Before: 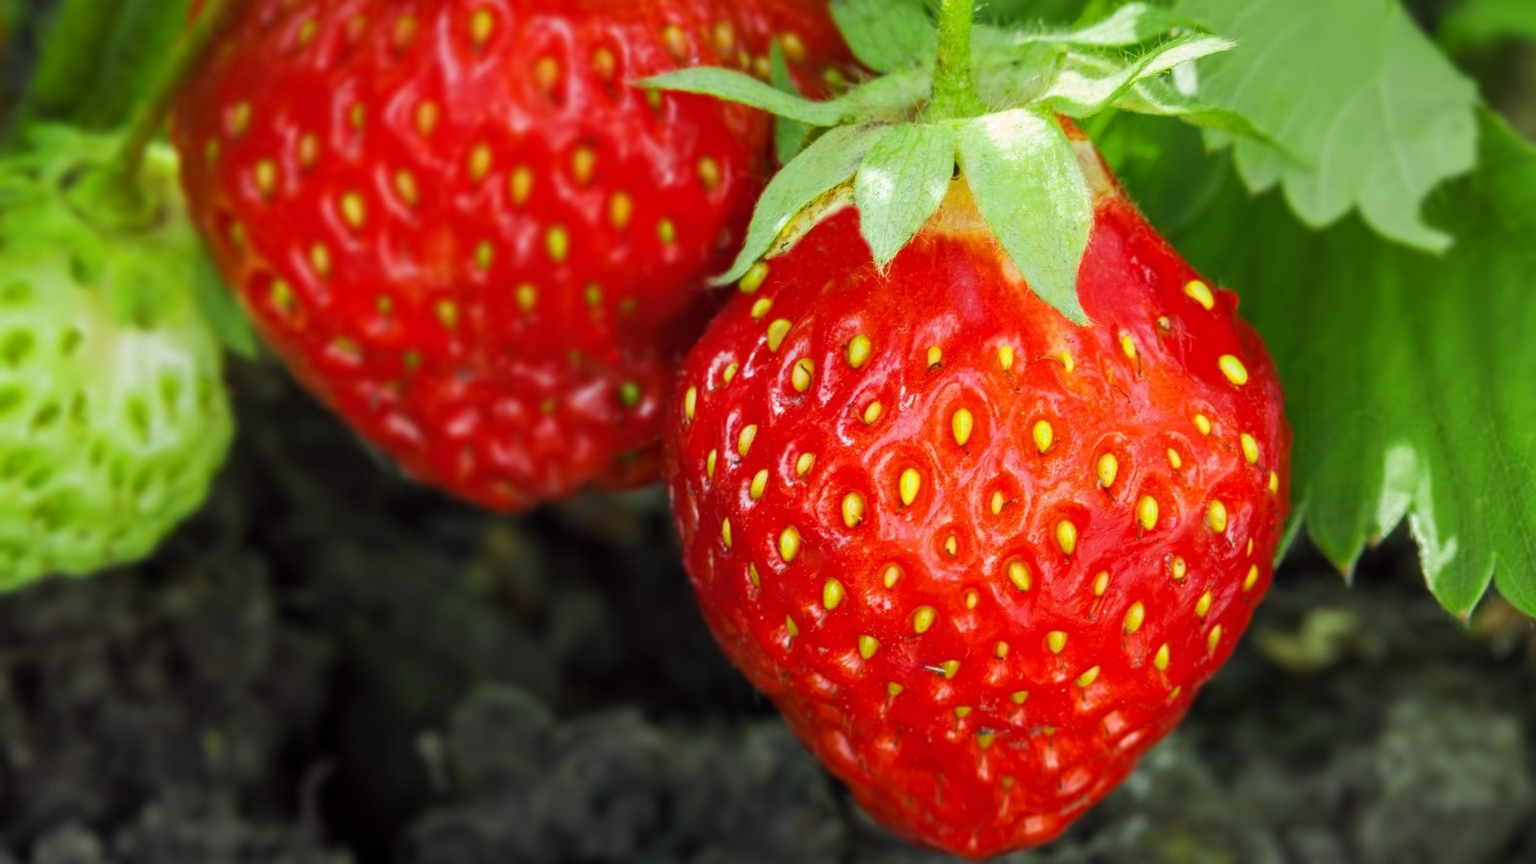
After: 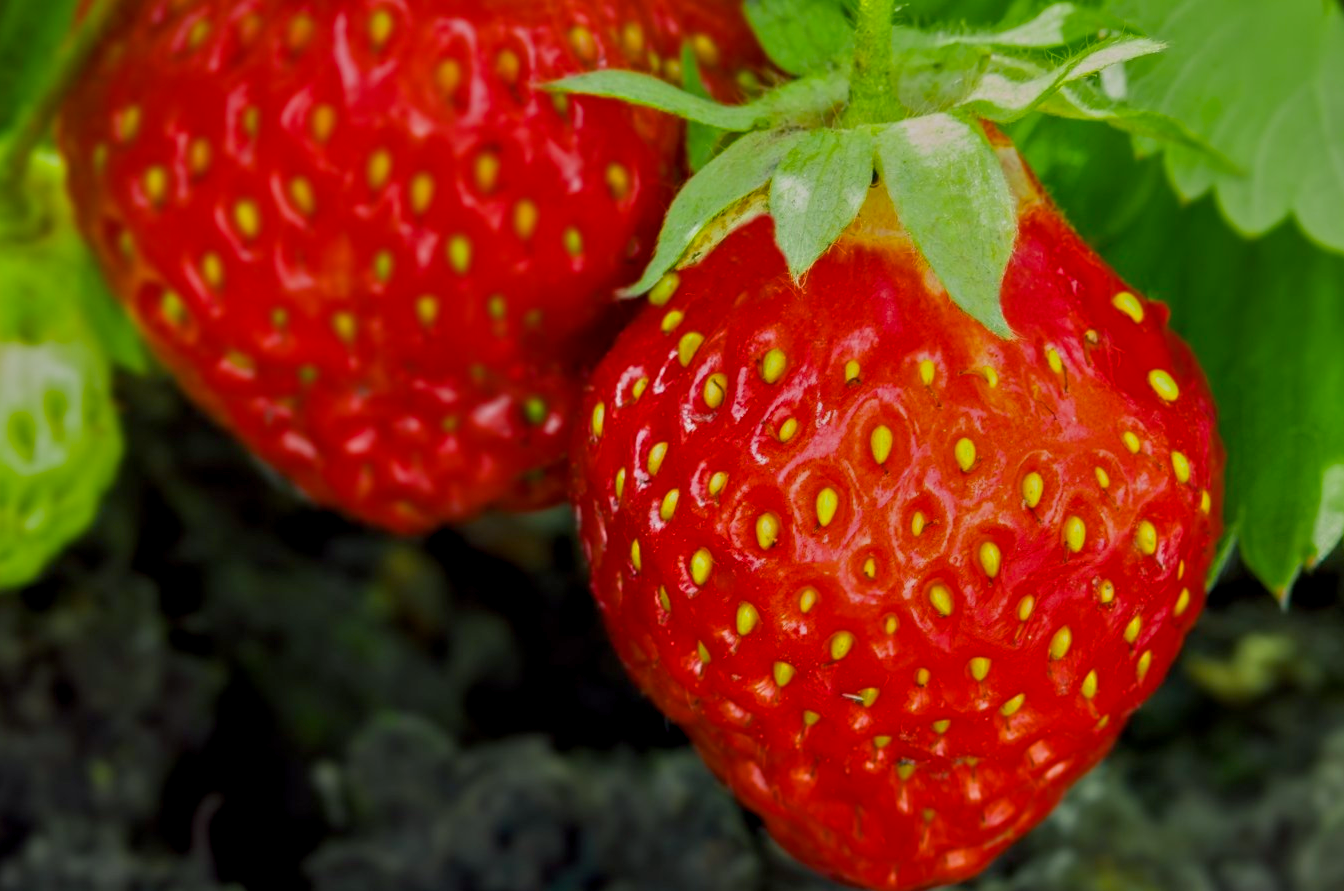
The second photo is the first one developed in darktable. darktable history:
crop: left 7.598%, right 7.873%
color balance rgb: shadows lift › chroma 2%, shadows lift › hue 217.2°, power › hue 60°, highlights gain › chroma 1%, highlights gain › hue 69.6°, global offset › luminance -0.5%, perceptual saturation grading › global saturation 15%, global vibrance 15%
tone equalizer: -8 EV -0.002 EV, -7 EV 0.005 EV, -6 EV -0.008 EV, -5 EV 0.007 EV, -4 EV -0.042 EV, -3 EV -0.233 EV, -2 EV -0.662 EV, -1 EV -0.983 EV, +0 EV -0.969 EV, smoothing diameter 2%, edges refinement/feathering 20, mask exposure compensation -1.57 EV, filter diffusion 5
